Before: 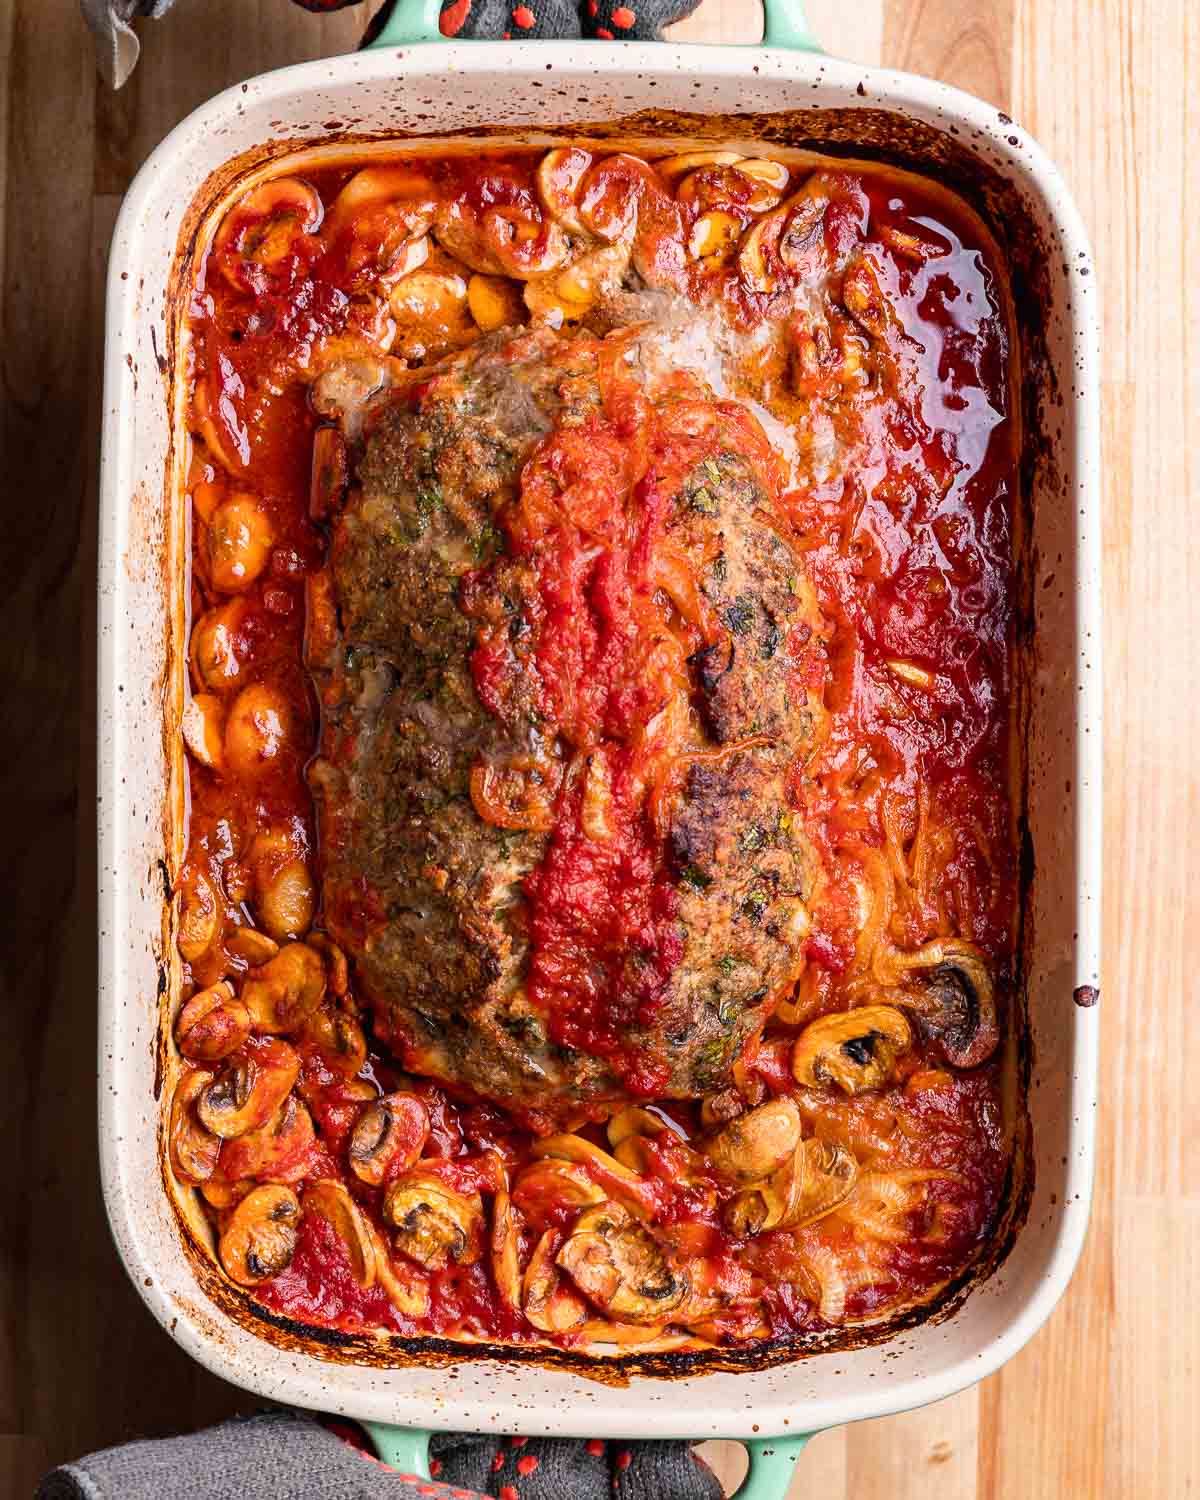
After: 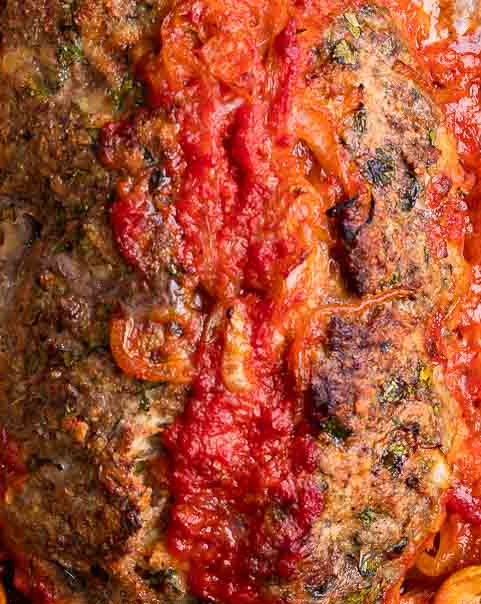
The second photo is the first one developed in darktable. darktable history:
crop: left 30.013%, top 29.89%, right 29.851%, bottom 29.782%
